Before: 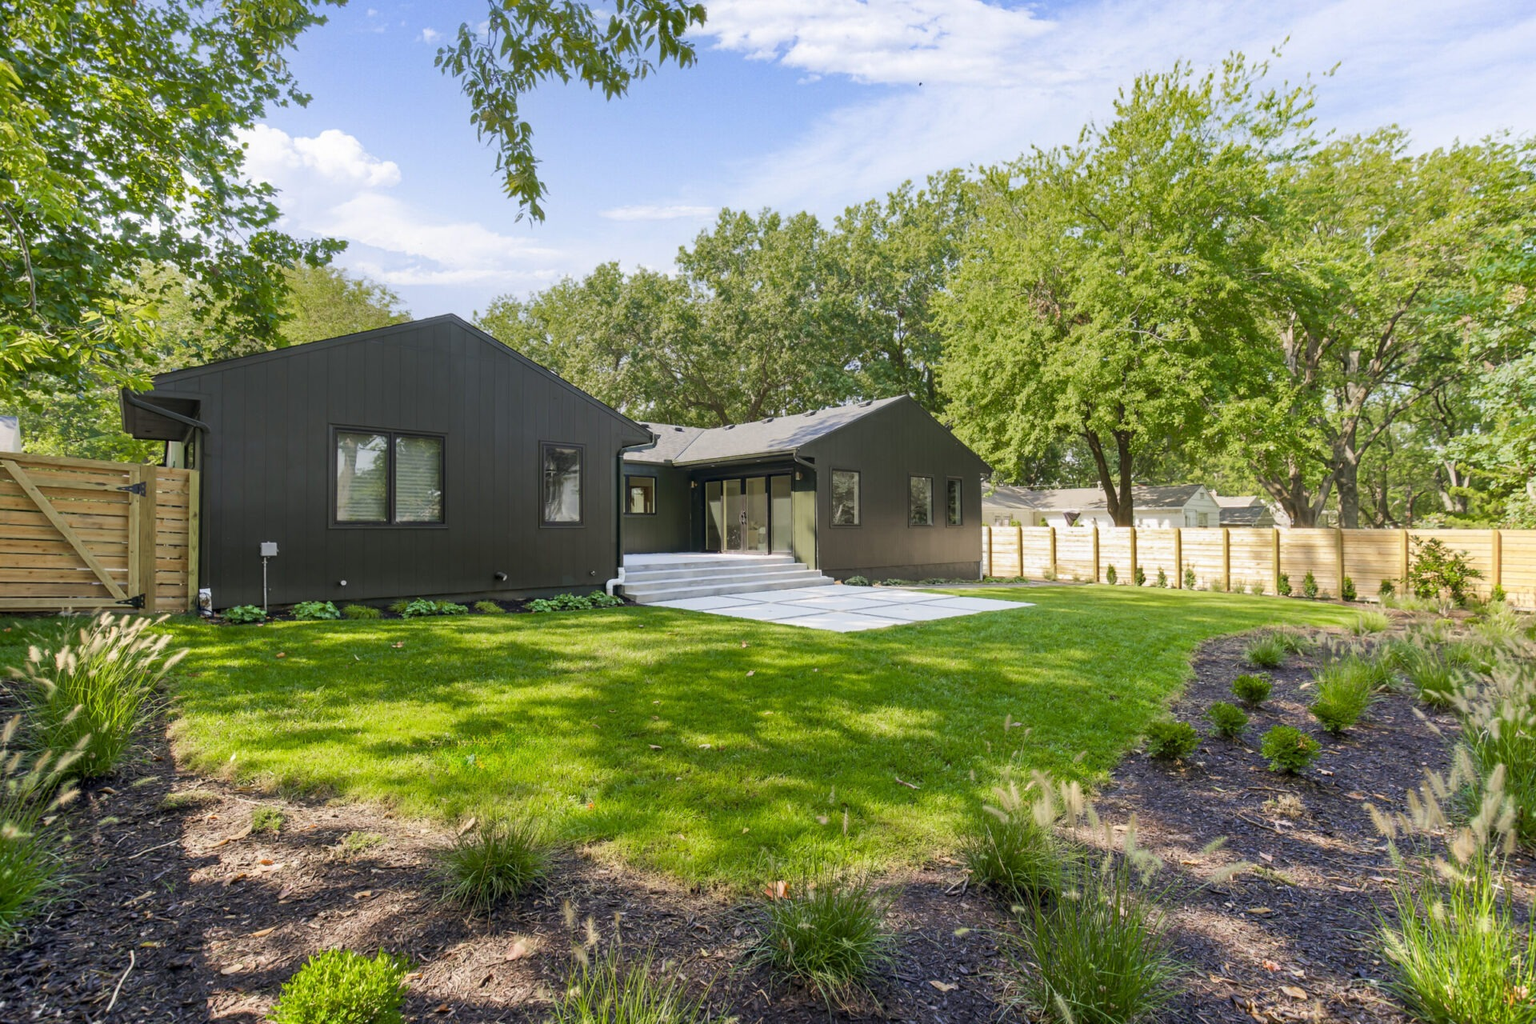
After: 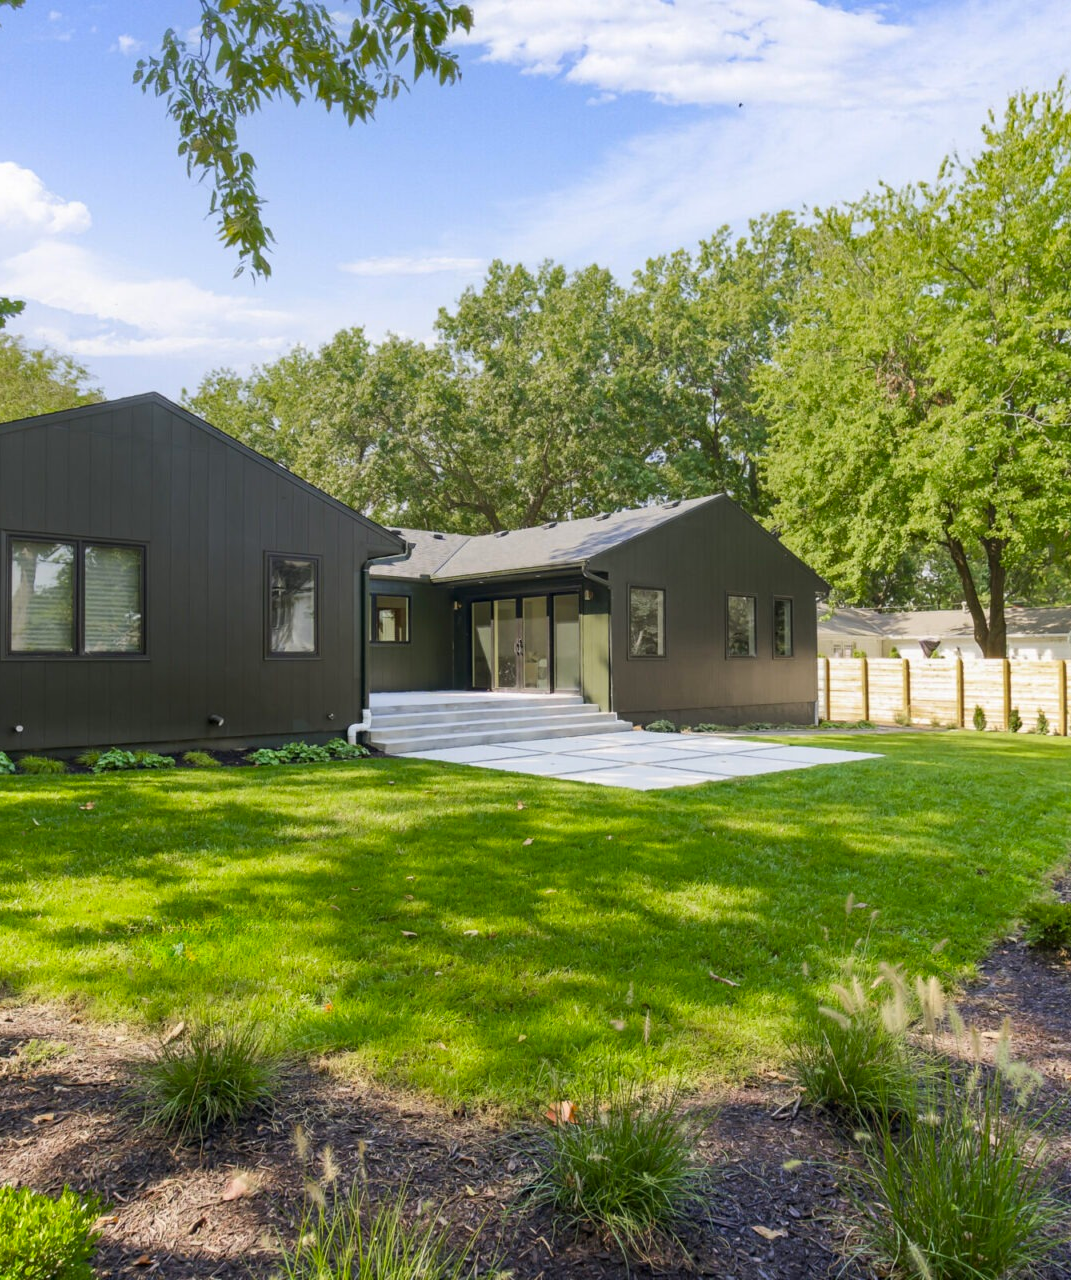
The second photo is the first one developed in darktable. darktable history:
crop: left 21.4%, right 22.515%
contrast brightness saturation: saturation 0.102
